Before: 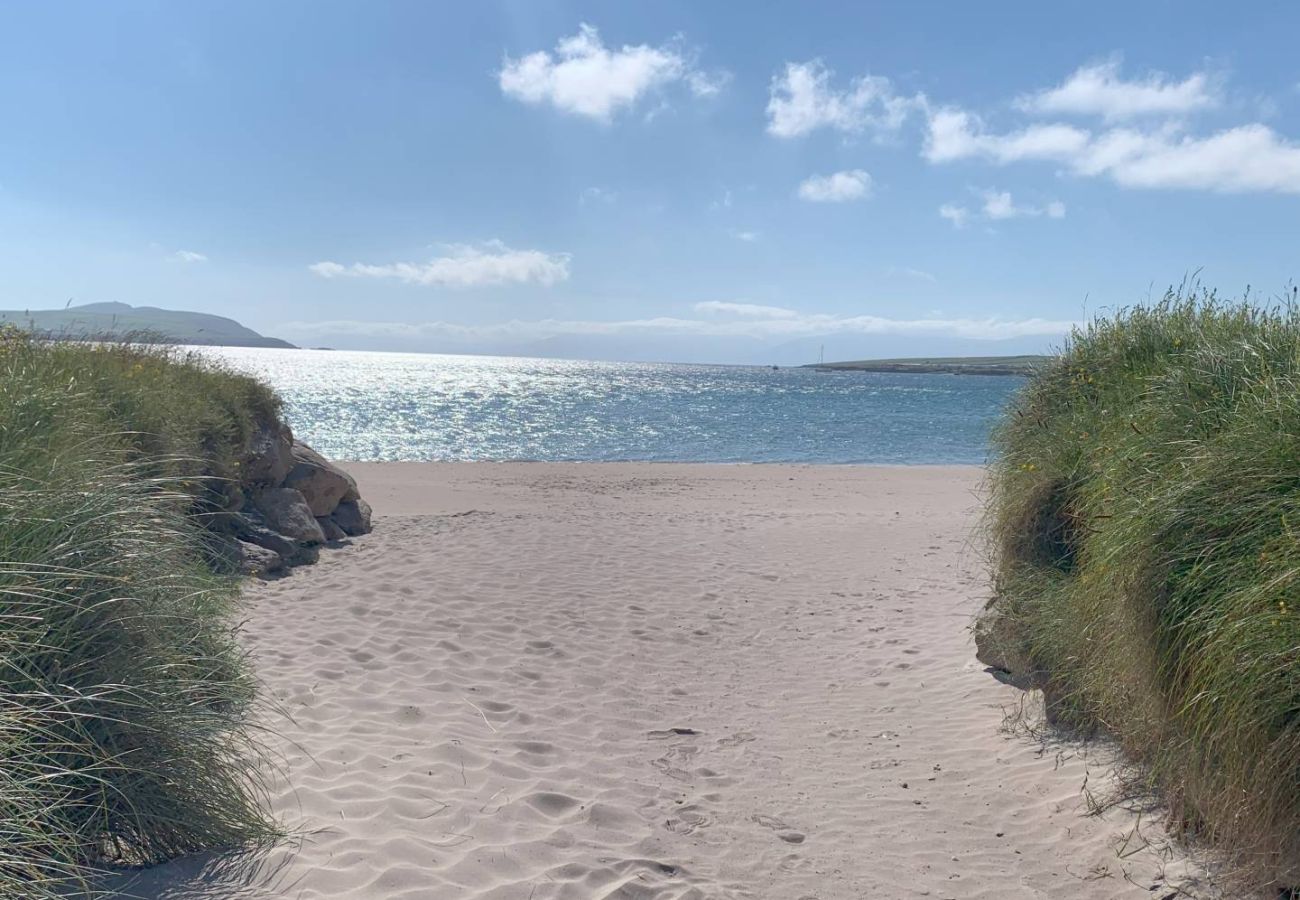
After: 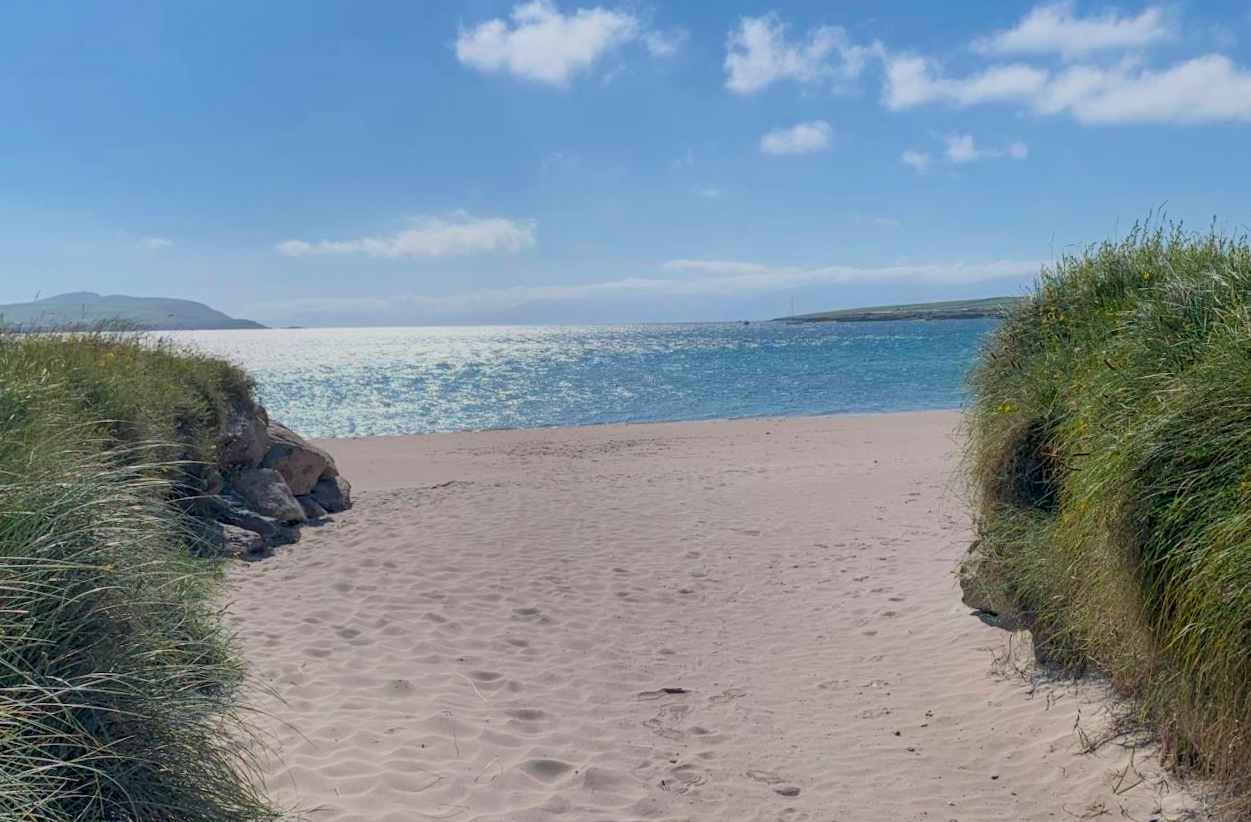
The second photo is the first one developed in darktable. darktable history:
rotate and perspective: rotation -3°, crop left 0.031, crop right 0.968, crop top 0.07, crop bottom 0.93
filmic rgb: black relative exposure -7.15 EV, white relative exposure 5.36 EV, hardness 3.02, color science v6 (2022)
crop: left 0.434%, top 0.485%, right 0.244%, bottom 0.386%
color balance rgb: linear chroma grading › global chroma 10%, perceptual saturation grading › global saturation 30%, global vibrance 10%
local contrast: on, module defaults
